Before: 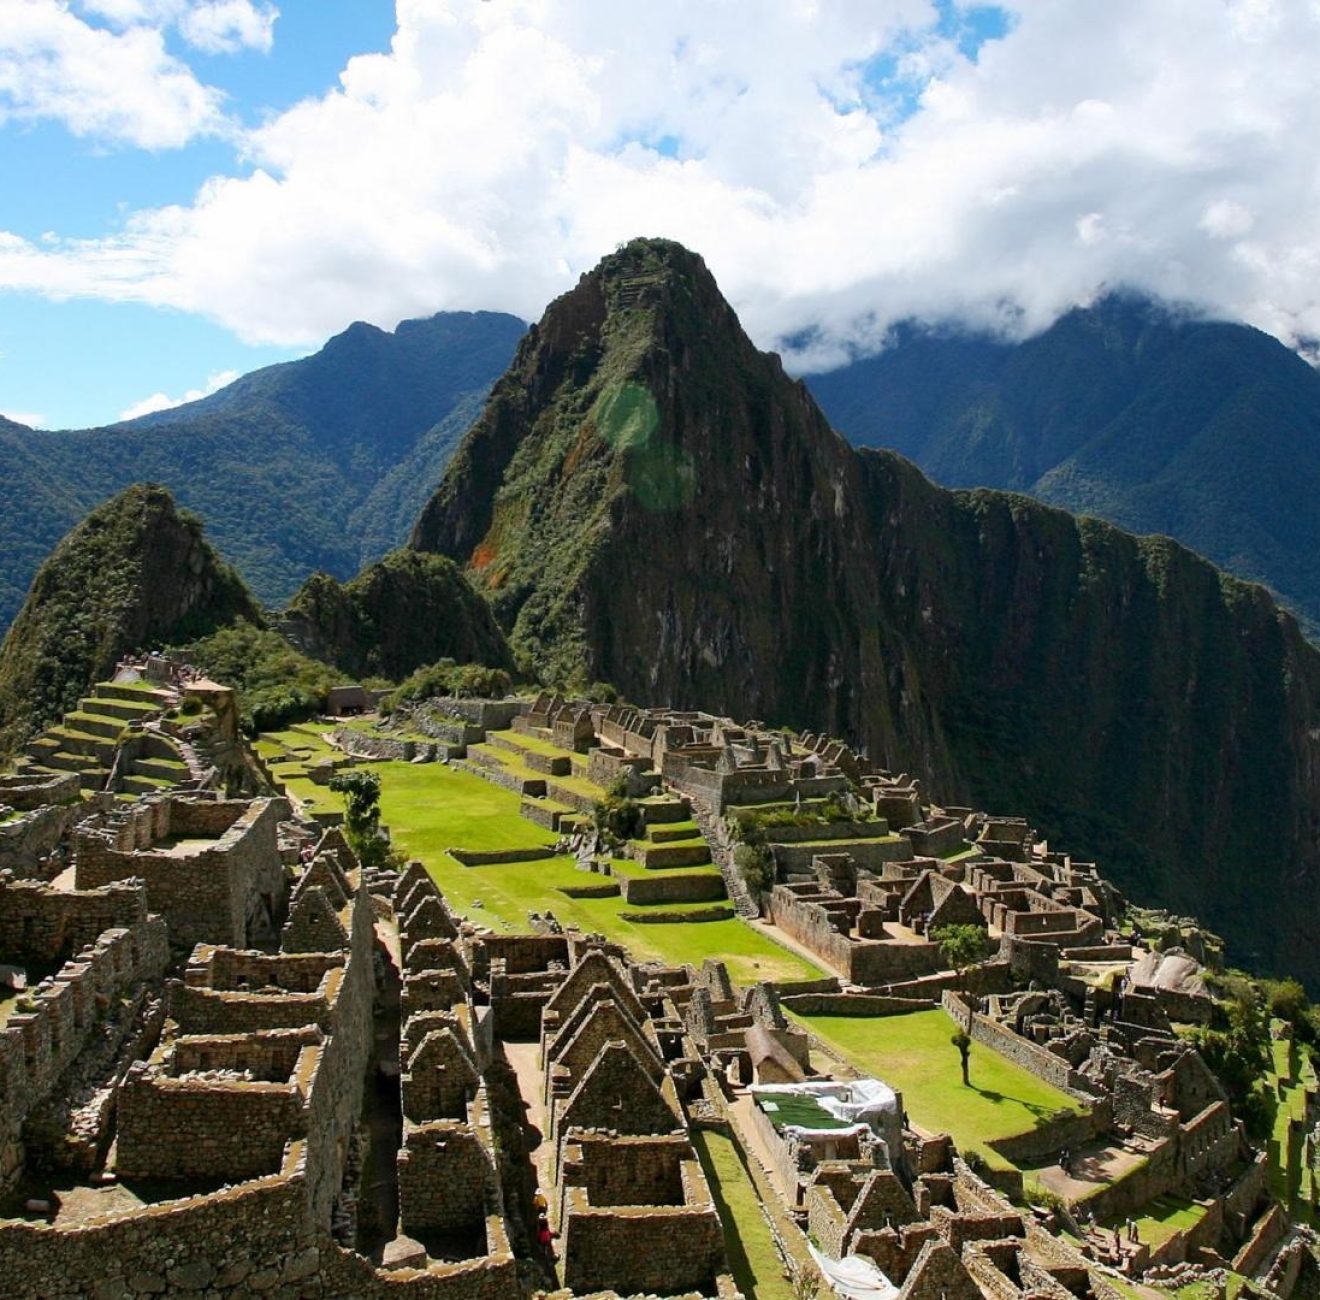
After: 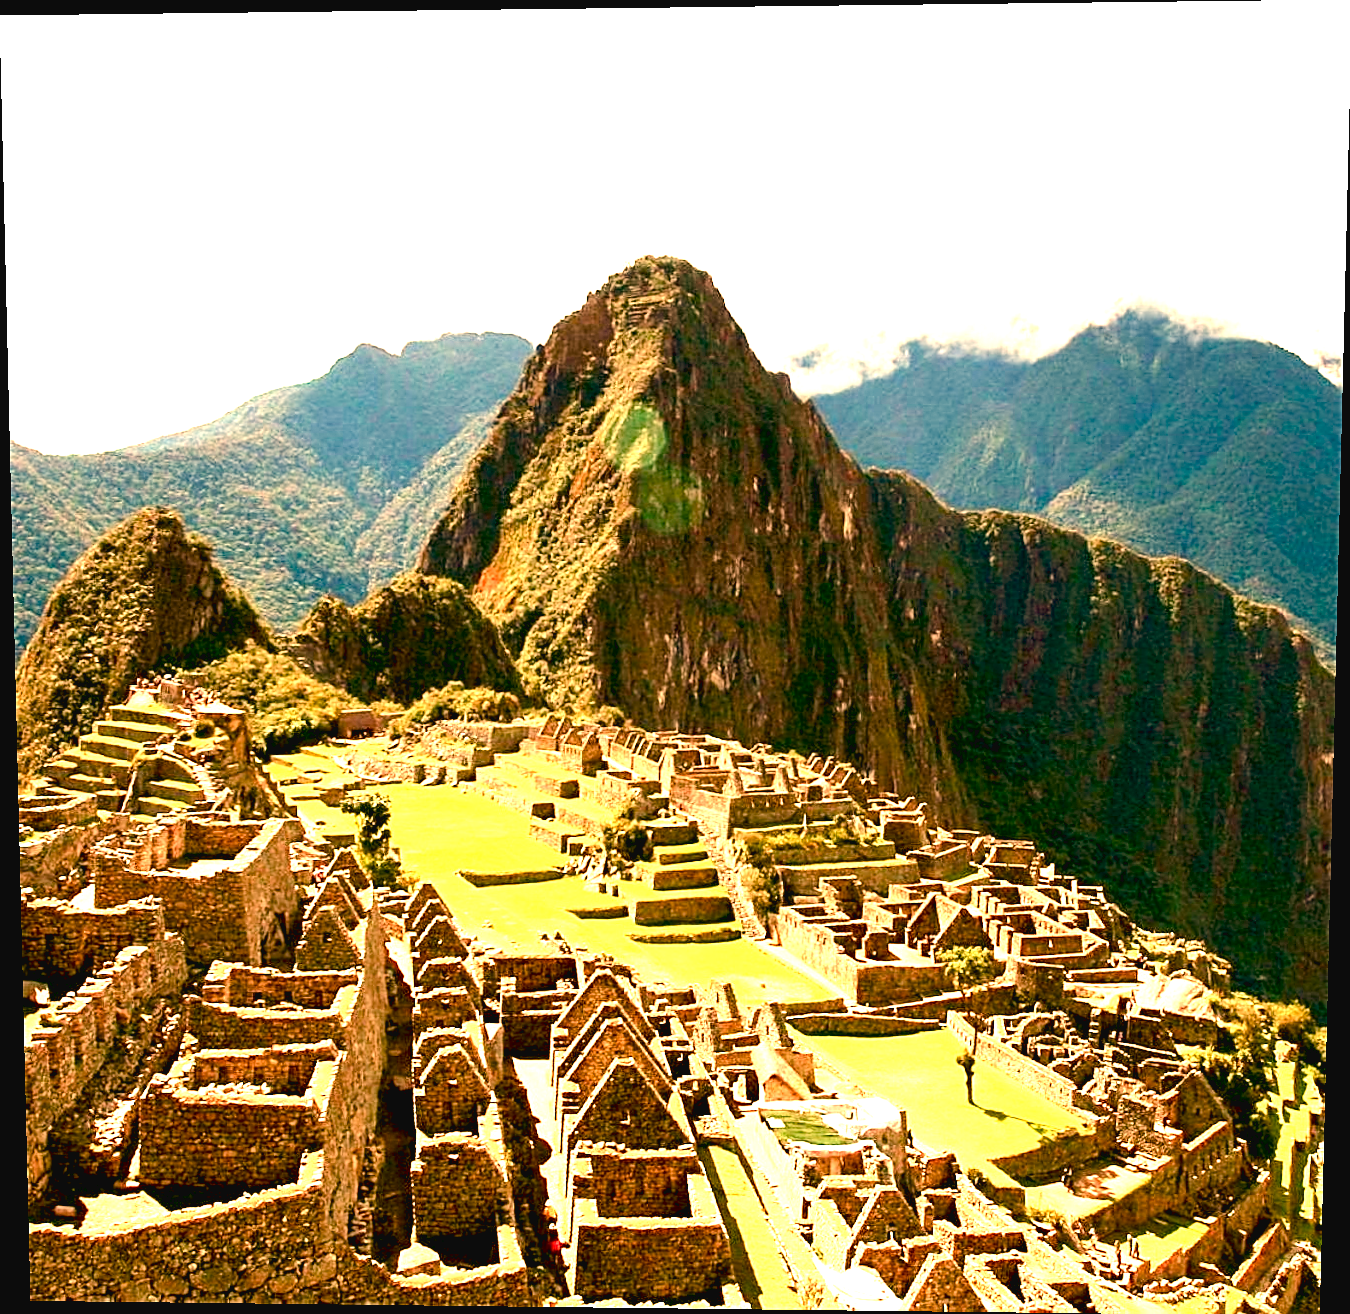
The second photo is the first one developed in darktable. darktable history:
tone curve: curves: ch0 [(0, 0.032) (0.181, 0.156) (0.751, 0.762) (1, 1)], color space Lab, linked channels, preserve colors none
rotate and perspective: lens shift (vertical) 0.048, lens shift (horizontal) -0.024, automatic cropping off
exposure: black level correction 0.005, exposure 2.084 EV, compensate highlight preservation false
color balance rgb: perceptual saturation grading › global saturation 20%, perceptual saturation grading › highlights -25%, perceptual saturation grading › shadows 25%
white balance: red 1.467, blue 0.684
sharpen: on, module defaults
